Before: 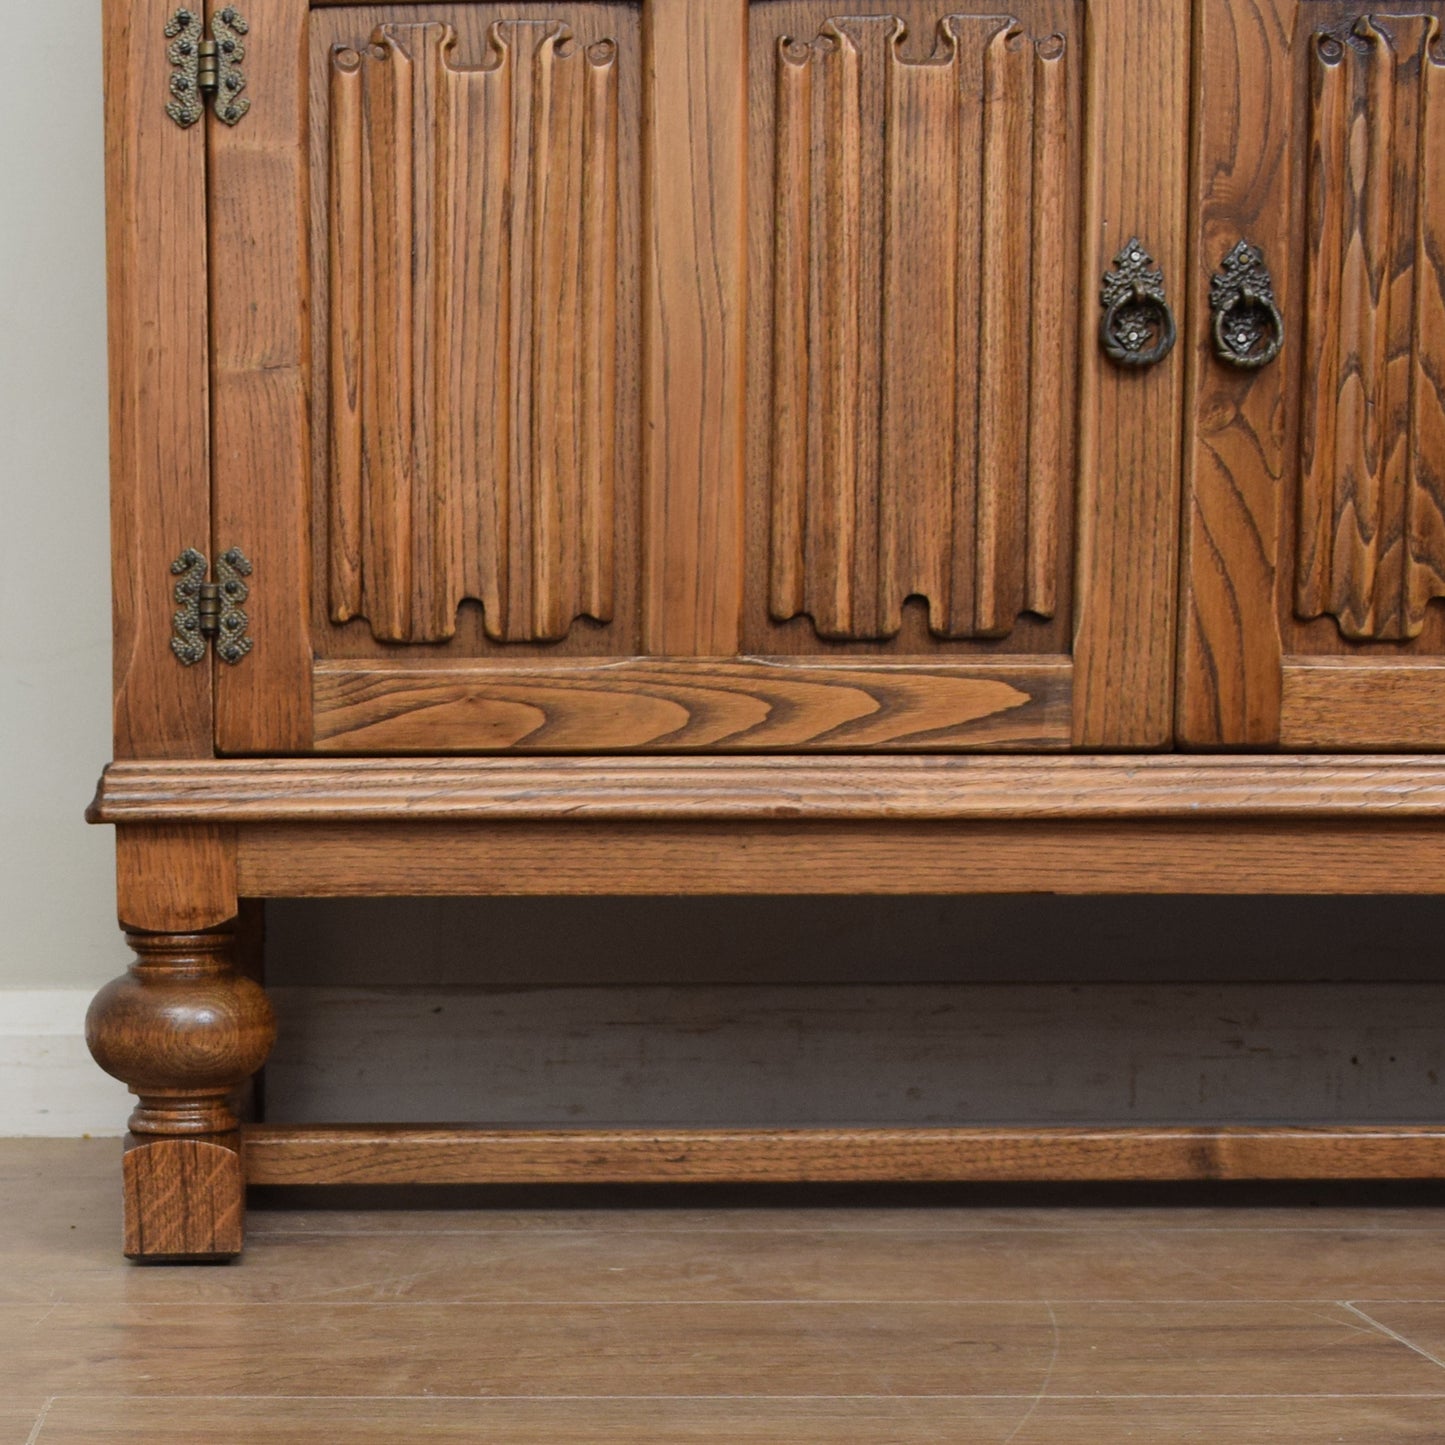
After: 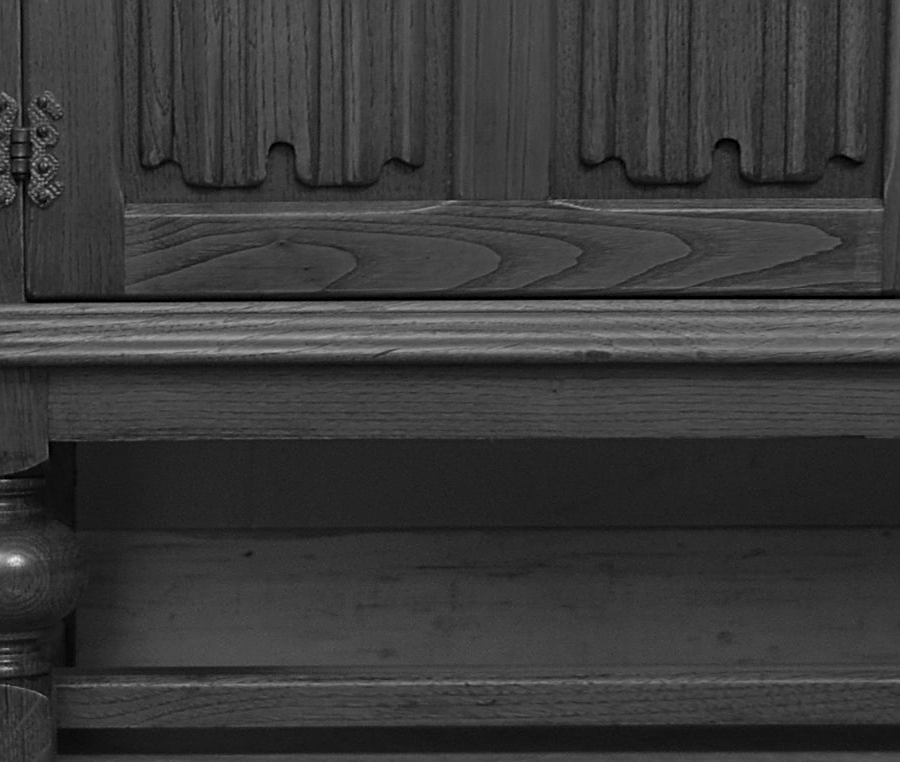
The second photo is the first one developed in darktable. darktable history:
crop: left 13.133%, top 31.582%, right 24.567%, bottom 15.639%
contrast brightness saturation: saturation -0.083
color zones: curves: ch0 [(0.287, 0.048) (0.493, 0.484) (0.737, 0.816)]; ch1 [(0, 0) (0.143, 0) (0.286, 0) (0.429, 0) (0.571, 0) (0.714, 0) (0.857, 0)]
sharpen: on, module defaults
